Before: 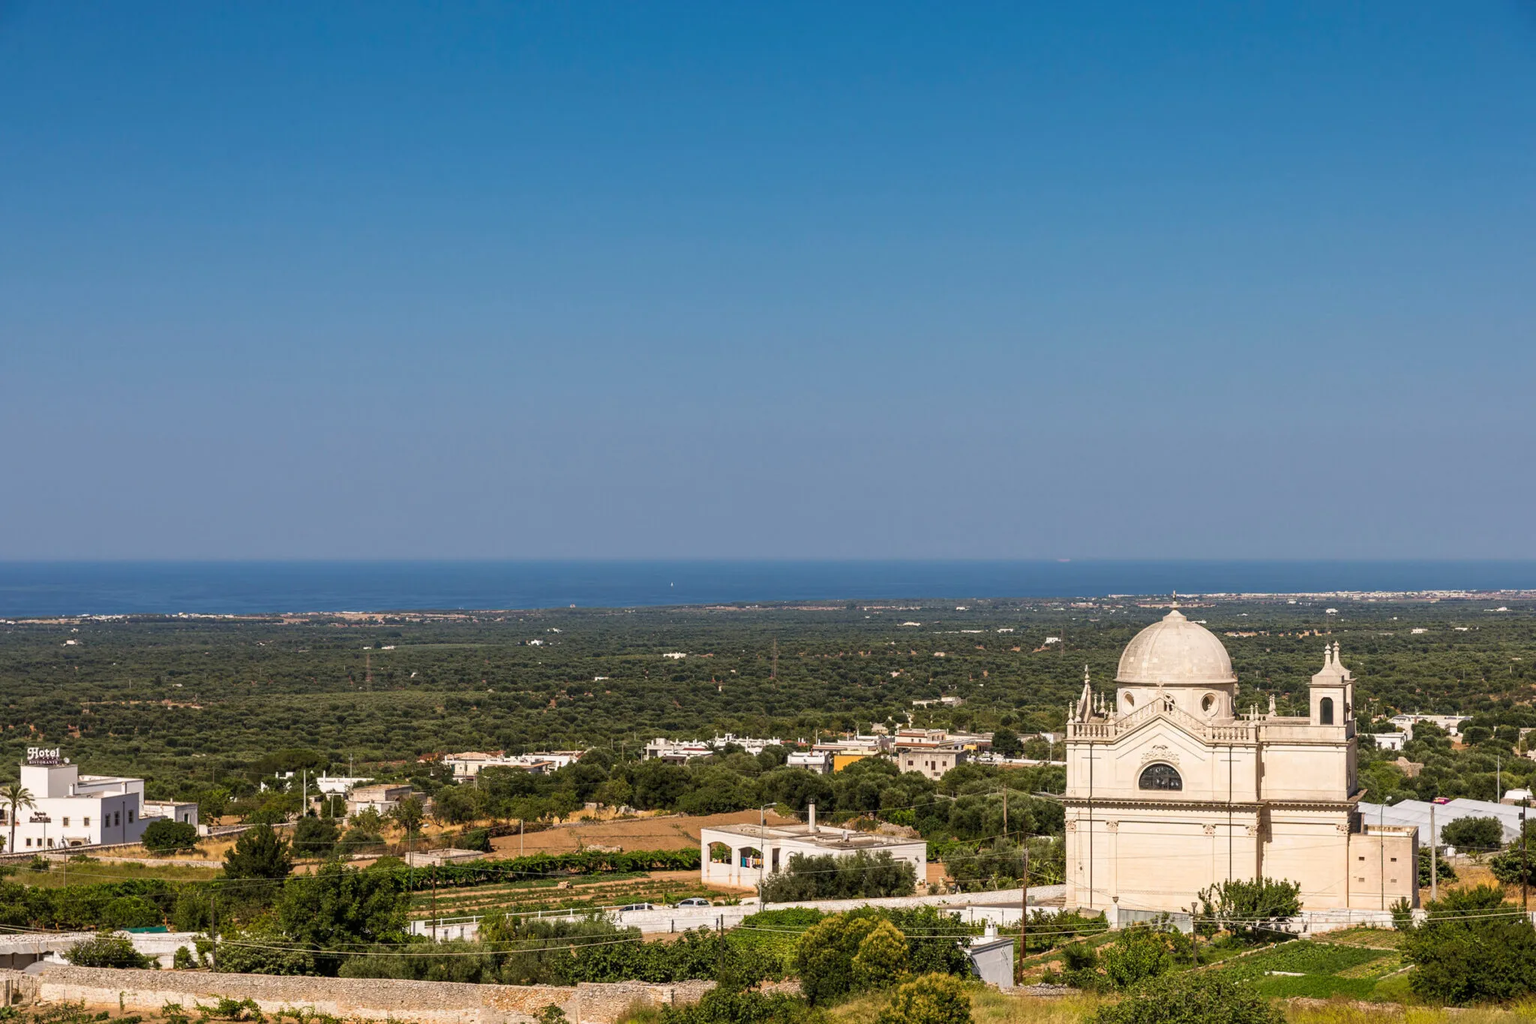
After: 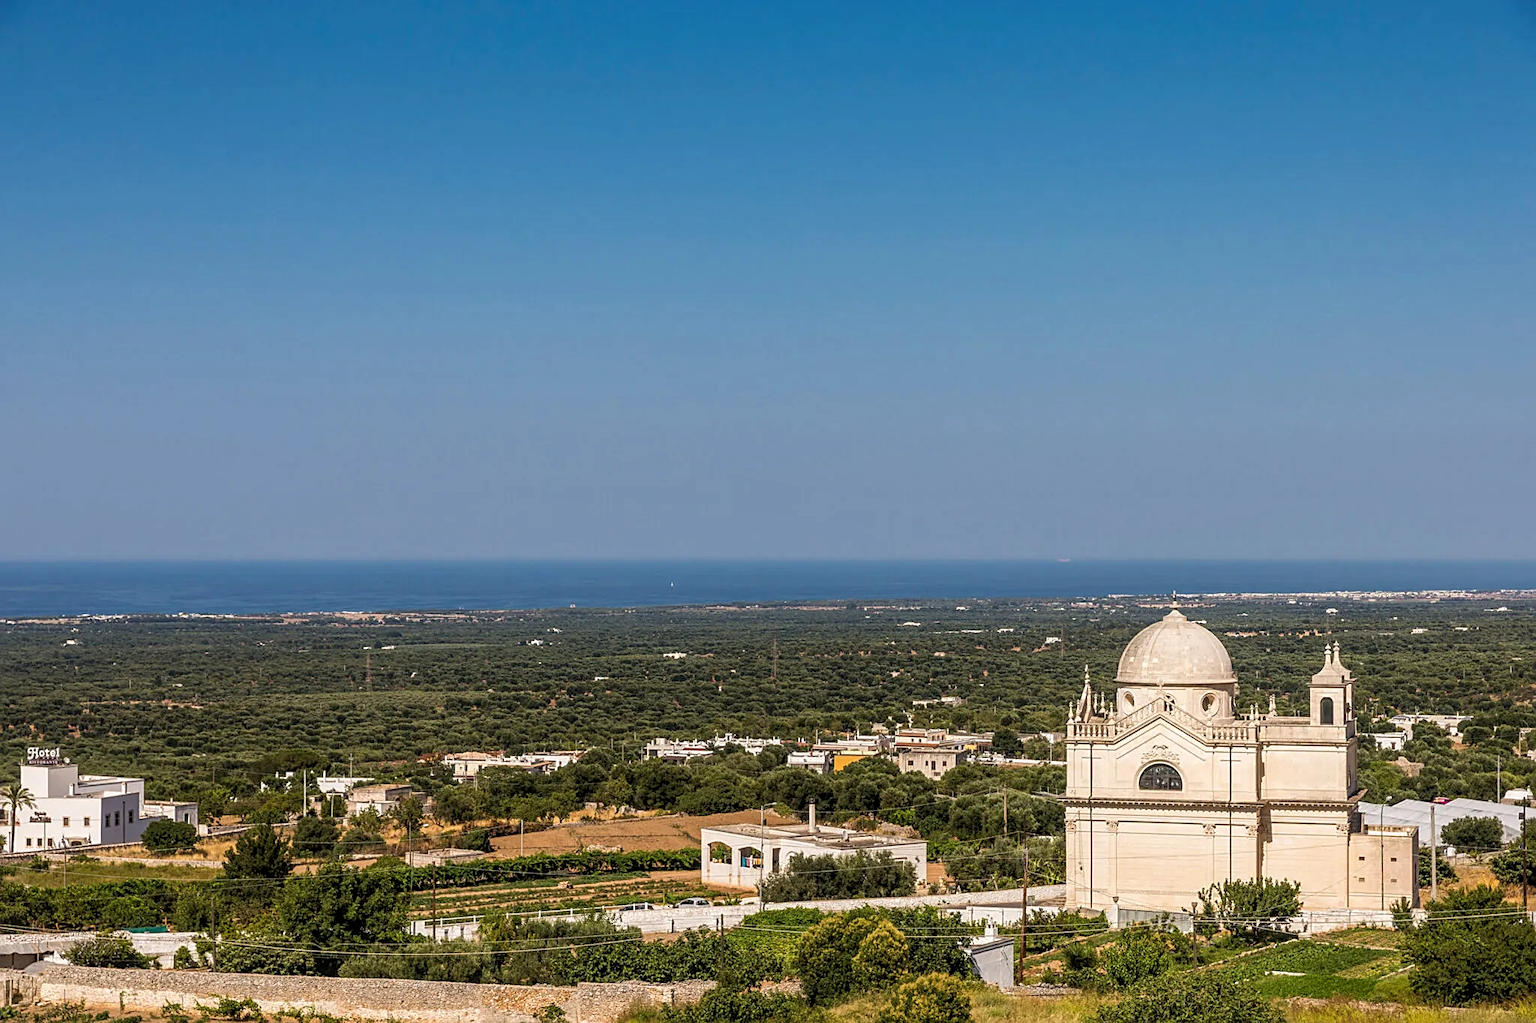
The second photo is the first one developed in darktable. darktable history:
shadows and highlights: shadows 25.29, highlights -25.63
sharpen: on, module defaults
local contrast: on, module defaults
